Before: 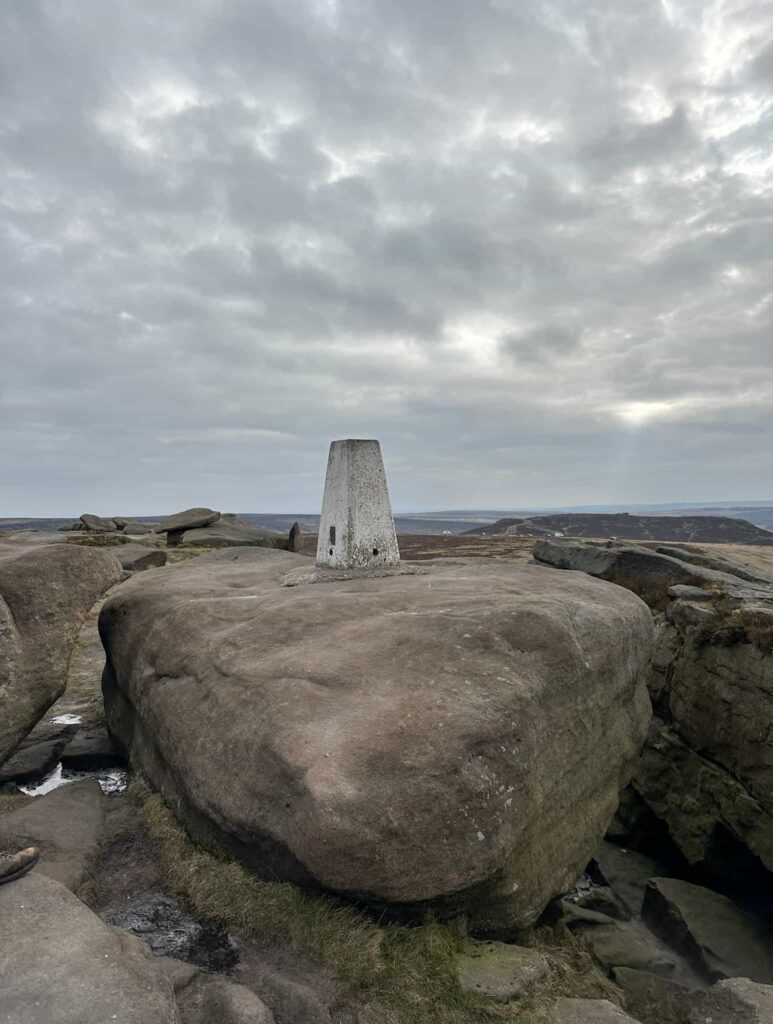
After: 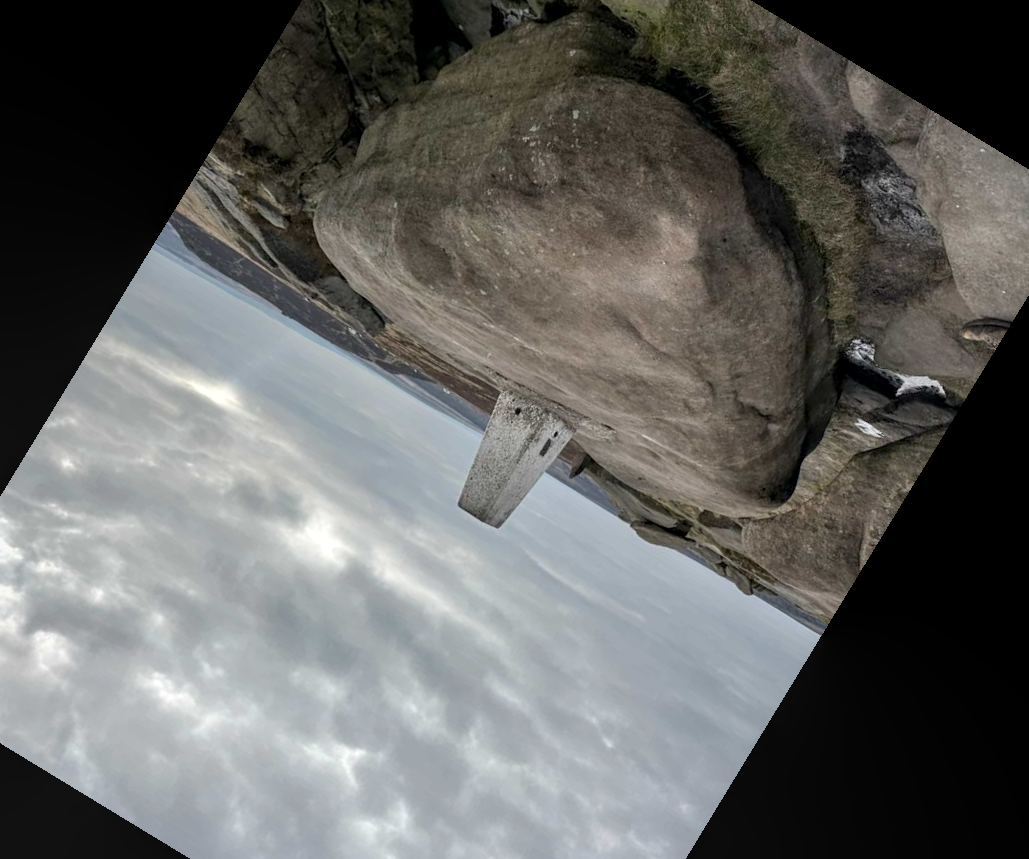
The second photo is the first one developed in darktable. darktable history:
exposure: exposure -0.01 EV, compensate highlight preservation false
local contrast: on, module defaults
crop and rotate: angle 148.68°, left 9.111%, top 15.603%, right 4.588%, bottom 17.041%
